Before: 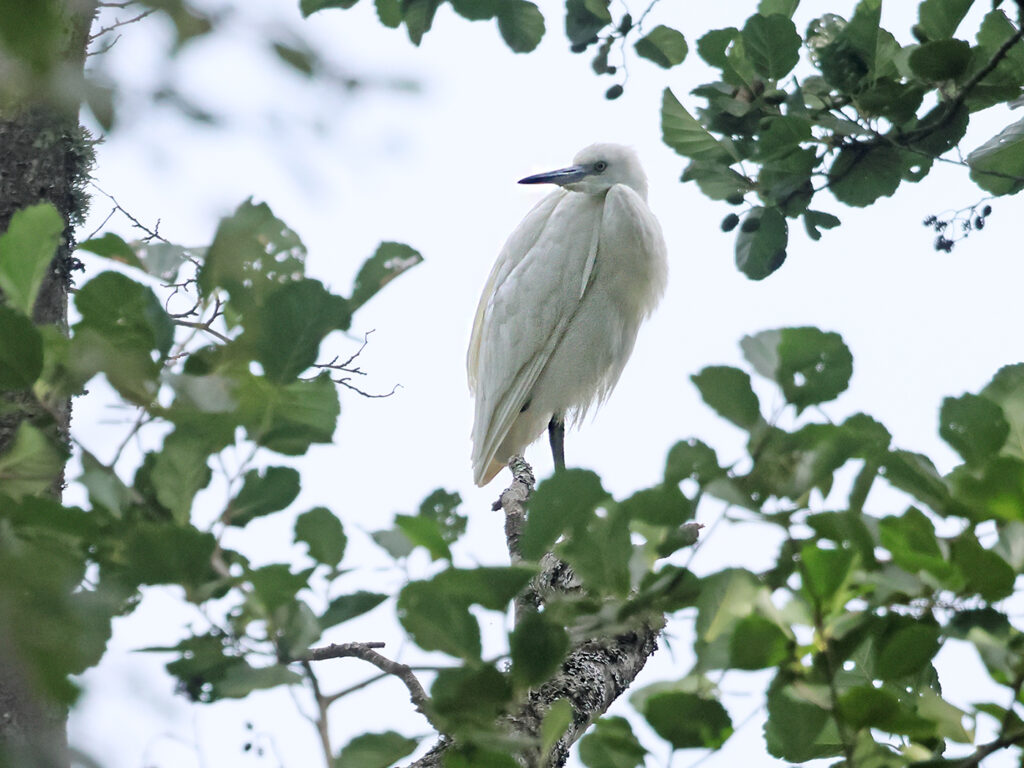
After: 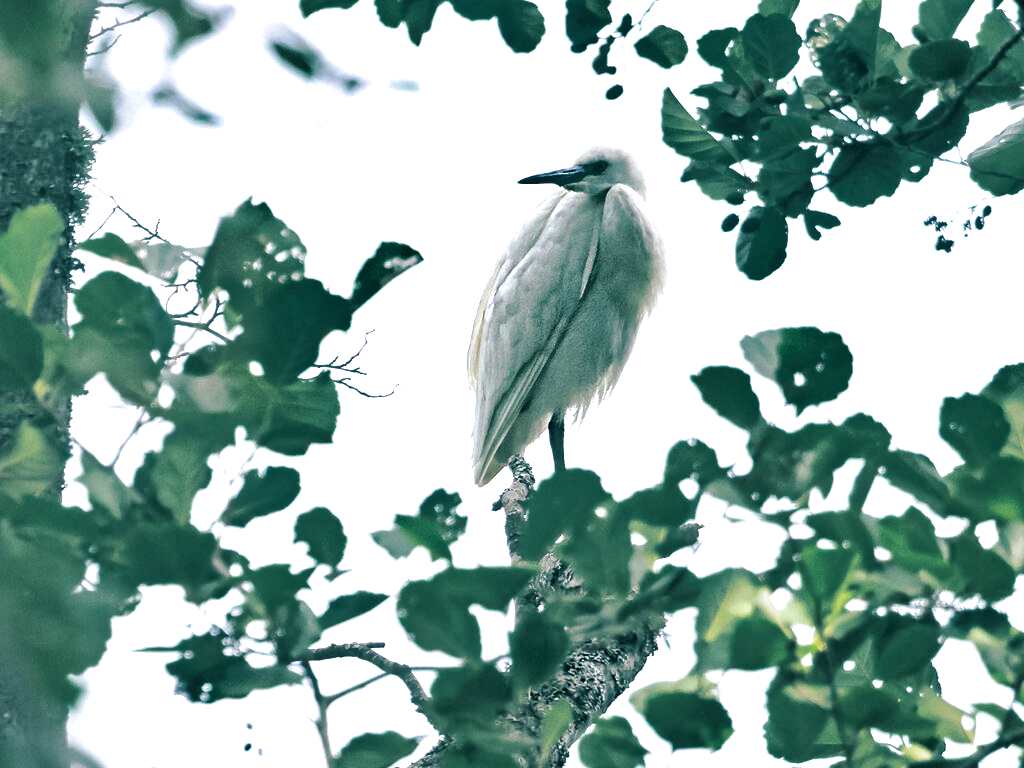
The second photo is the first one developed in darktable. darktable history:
shadows and highlights: soften with gaussian
split-toning: shadows › hue 183.6°, shadows › saturation 0.52, highlights › hue 0°, highlights › saturation 0
exposure: exposure 0.6 EV, compensate highlight preservation false
